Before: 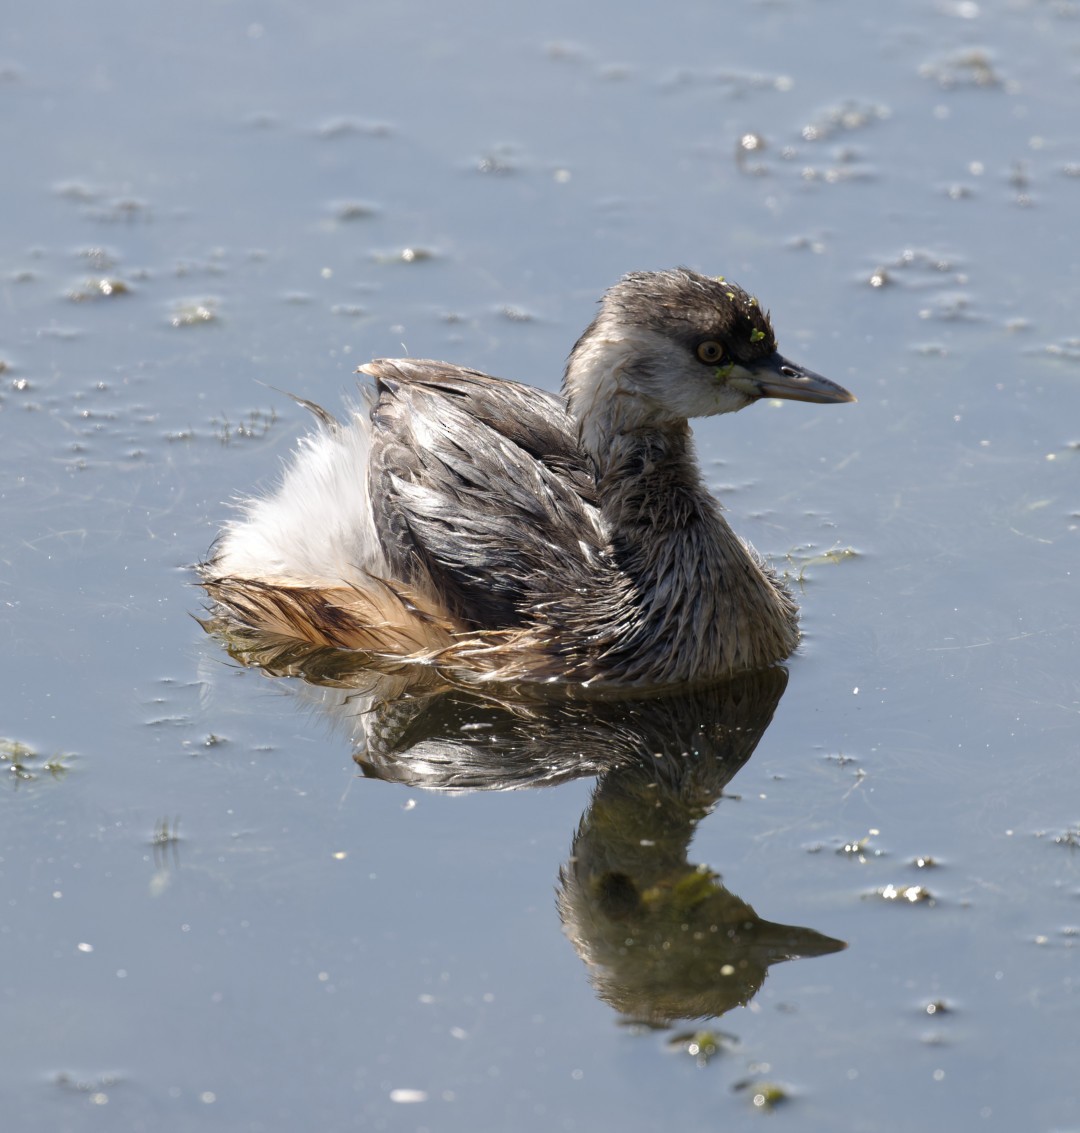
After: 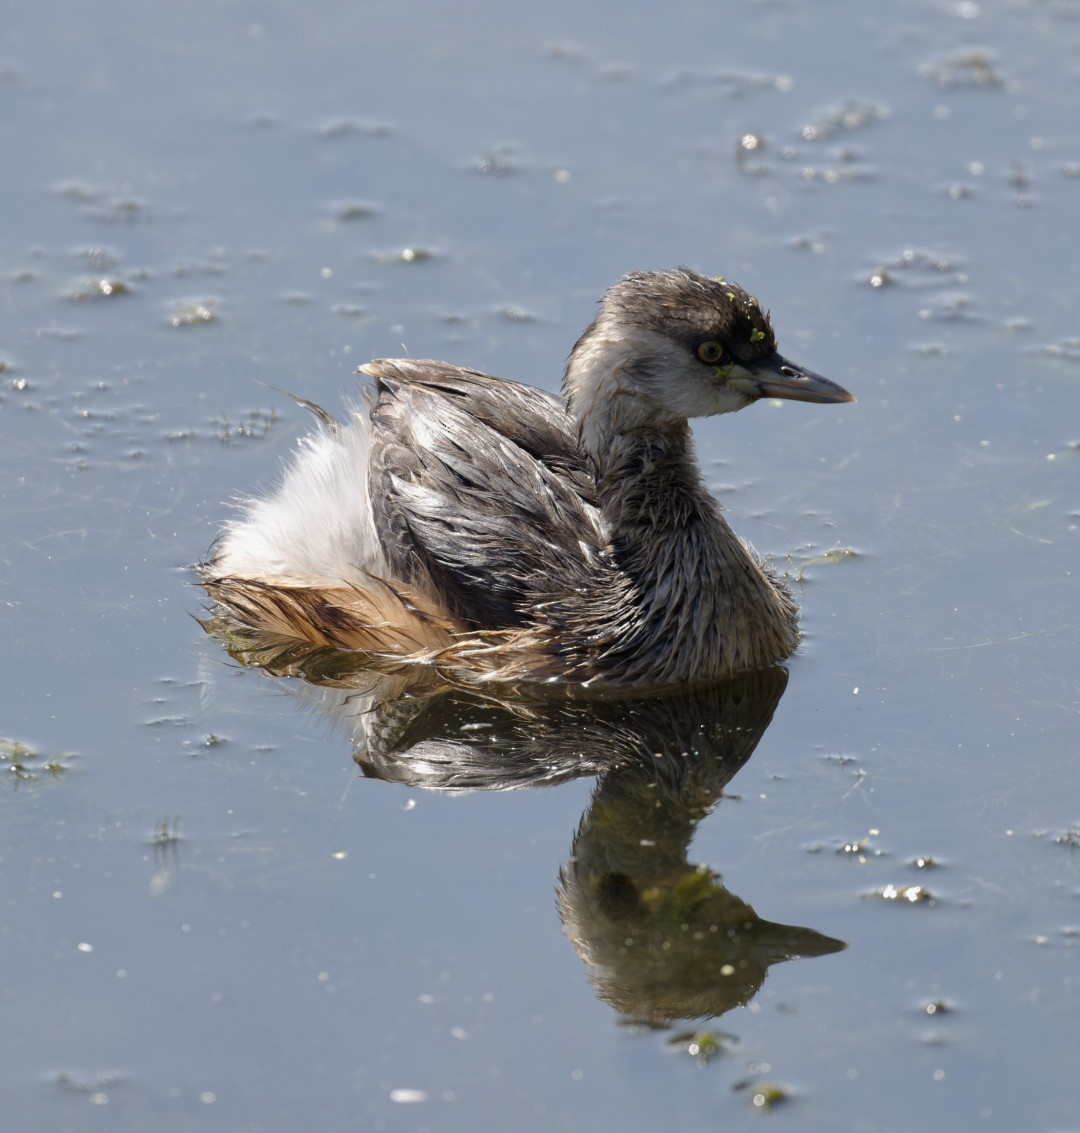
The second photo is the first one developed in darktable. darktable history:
shadows and highlights: shadows -19.97, white point adjustment -2.15, highlights -35.18
